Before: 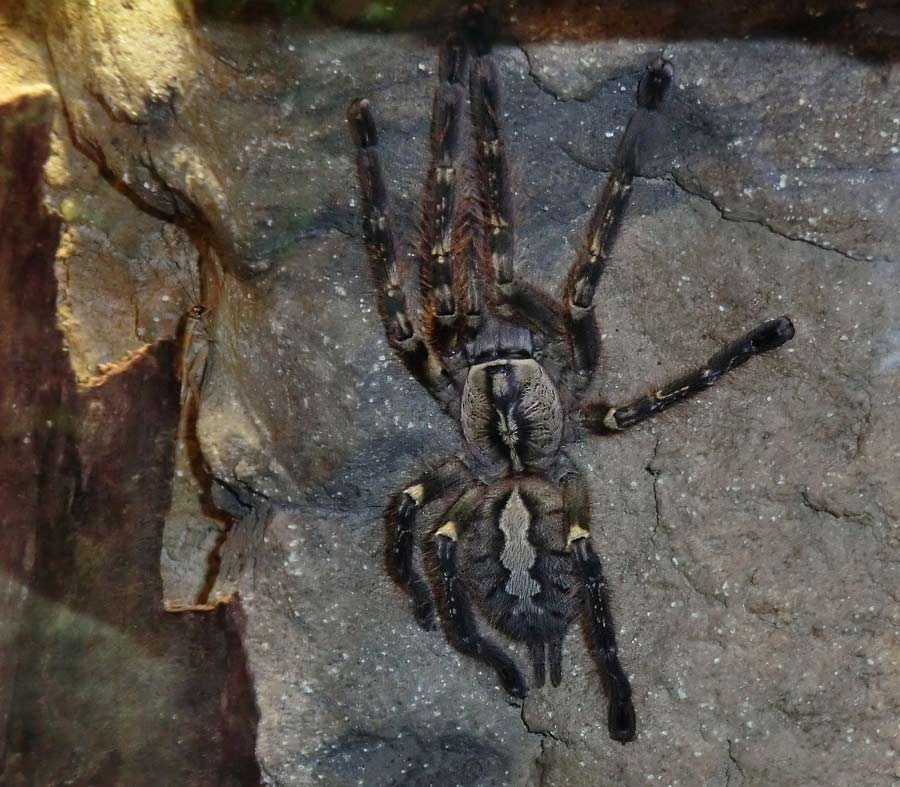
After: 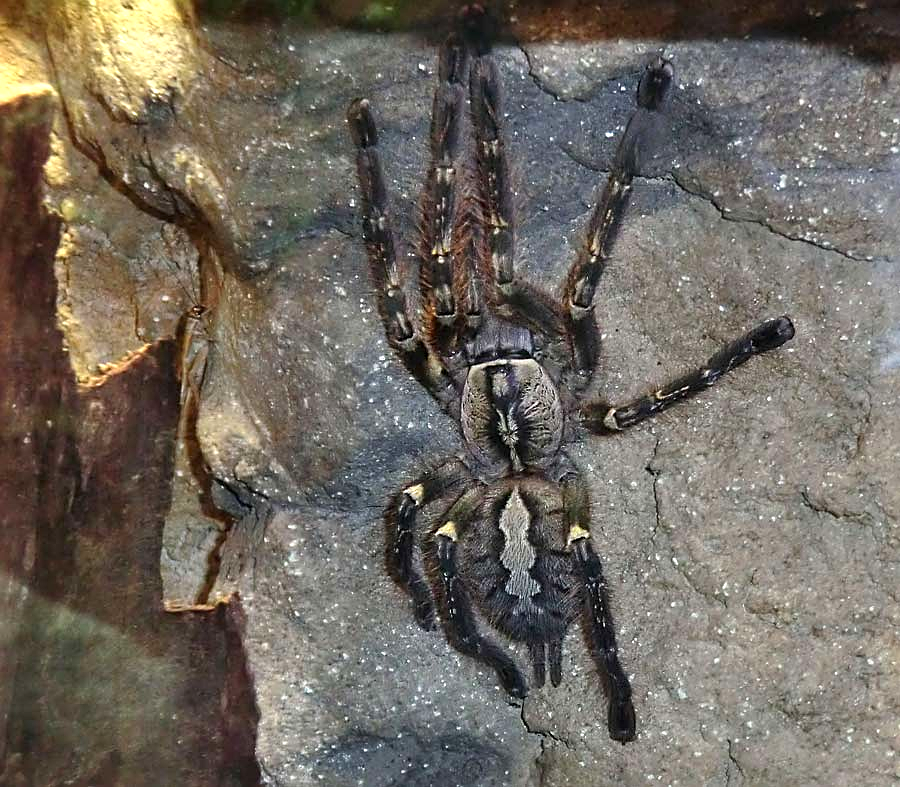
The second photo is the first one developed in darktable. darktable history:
sharpen: on, module defaults
exposure: black level correction 0, exposure 0.696 EV, compensate highlight preservation false
